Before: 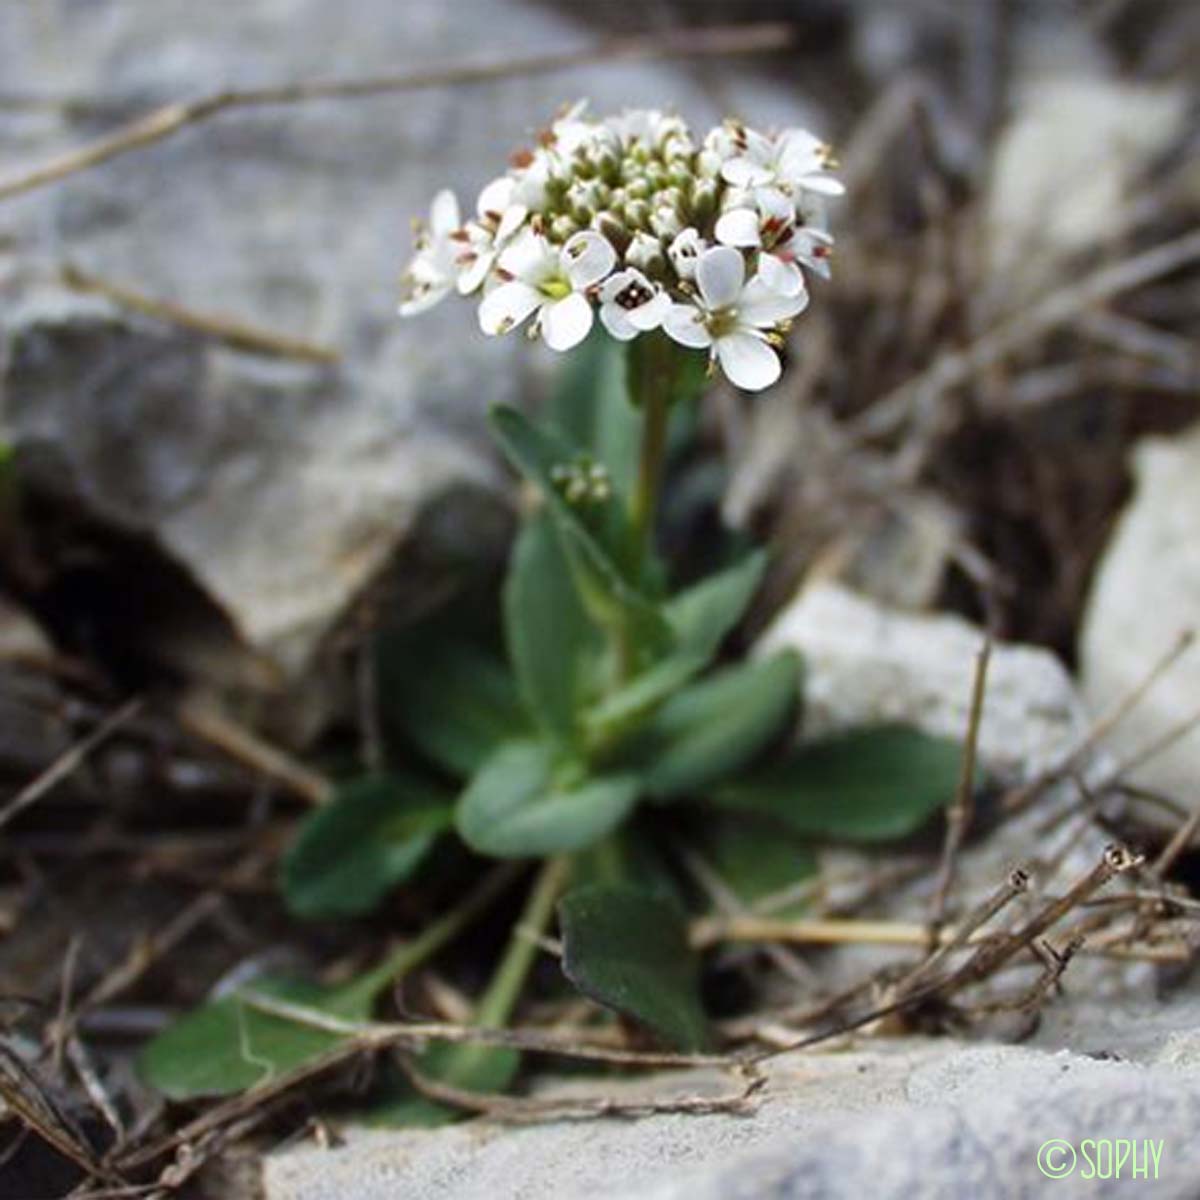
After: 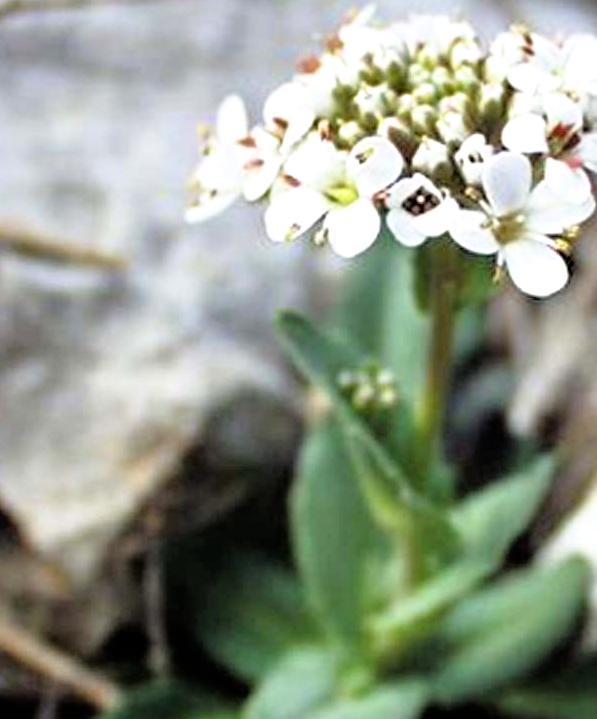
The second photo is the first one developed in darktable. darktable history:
filmic rgb: black relative exposure -4.93 EV, white relative exposure 2.83 EV, hardness 3.73
exposure: black level correction 0, exposure 1.342 EV, compensate exposure bias true, compensate highlight preservation false
crop: left 17.787%, top 7.835%, right 32.438%, bottom 32.169%
levels: black 0.09%
tone equalizer: -8 EV -0.002 EV, -7 EV 0.005 EV, -6 EV -0.042 EV, -5 EV 0.01 EV, -4 EV -0.014 EV, -3 EV 0.037 EV, -2 EV -0.053 EV, -1 EV -0.283 EV, +0 EV -0.599 EV
